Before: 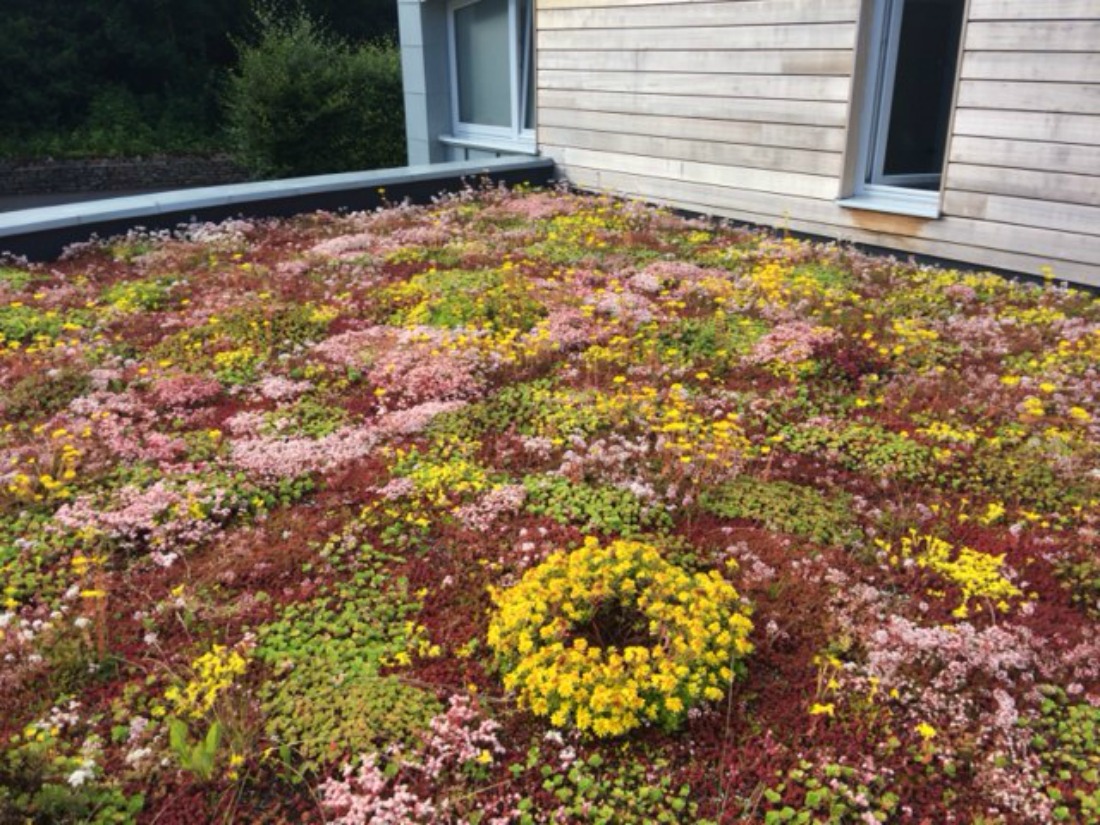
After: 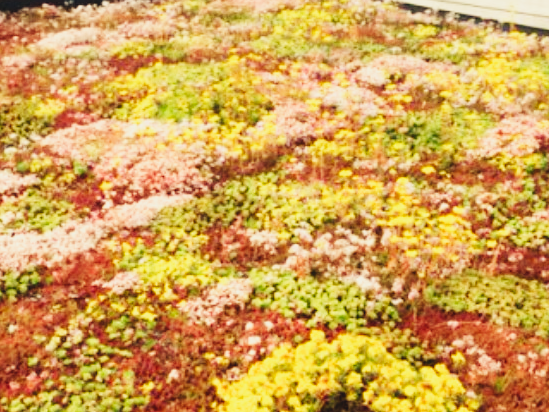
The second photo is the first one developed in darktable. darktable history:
white balance: red 1.08, blue 0.791
contrast brightness saturation: contrast -0.1, saturation -0.1
base curve: curves: ch0 [(0, 0.003) (0.001, 0.002) (0.006, 0.004) (0.02, 0.022) (0.048, 0.086) (0.094, 0.234) (0.162, 0.431) (0.258, 0.629) (0.385, 0.8) (0.548, 0.918) (0.751, 0.988) (1, 1)], preserve colors none
crop: left 25%, top 25%, right 25%, bottom 25%
